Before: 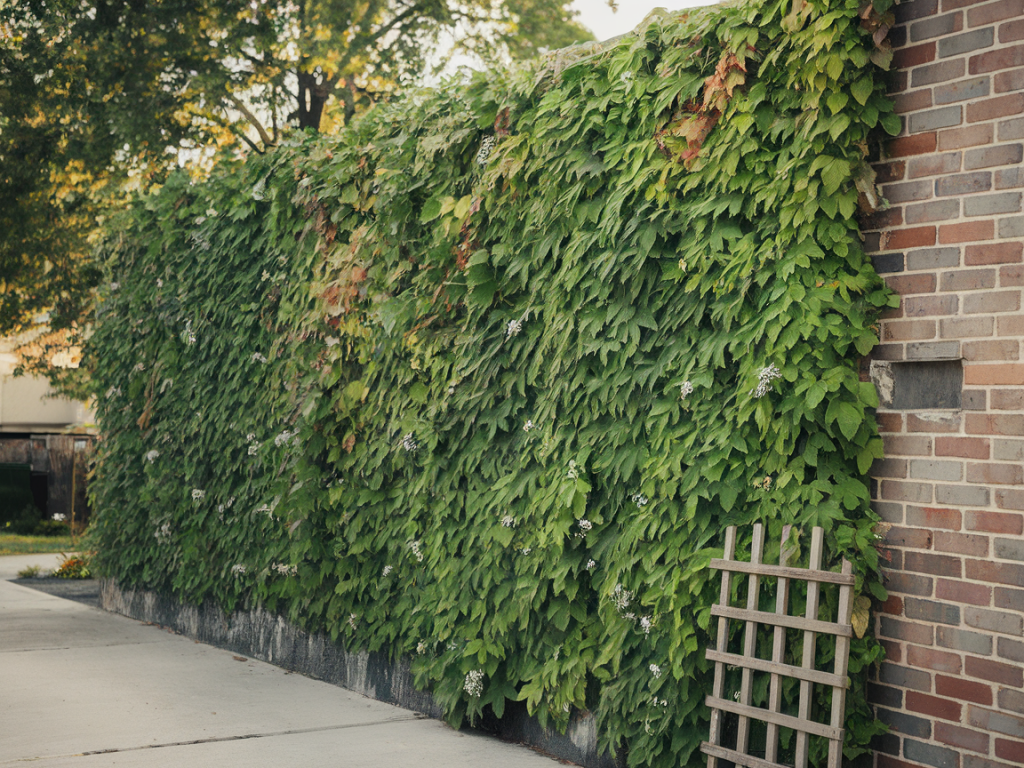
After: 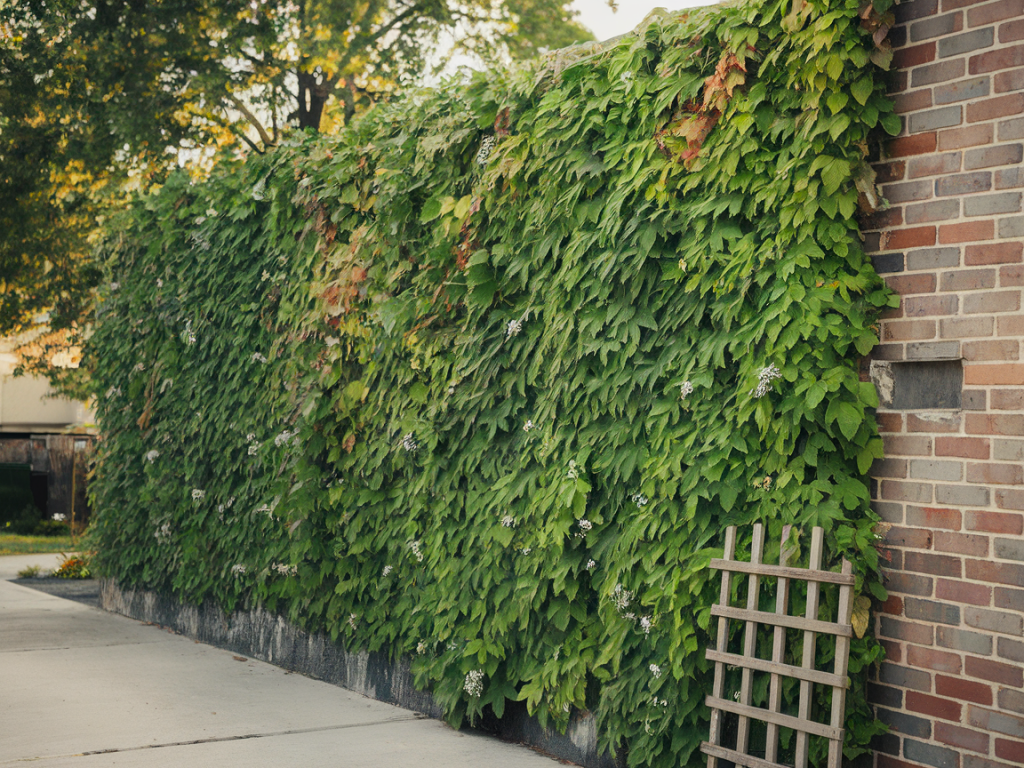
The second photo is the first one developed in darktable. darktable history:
color correction: highlights b* 0.002, saturation 1.14
